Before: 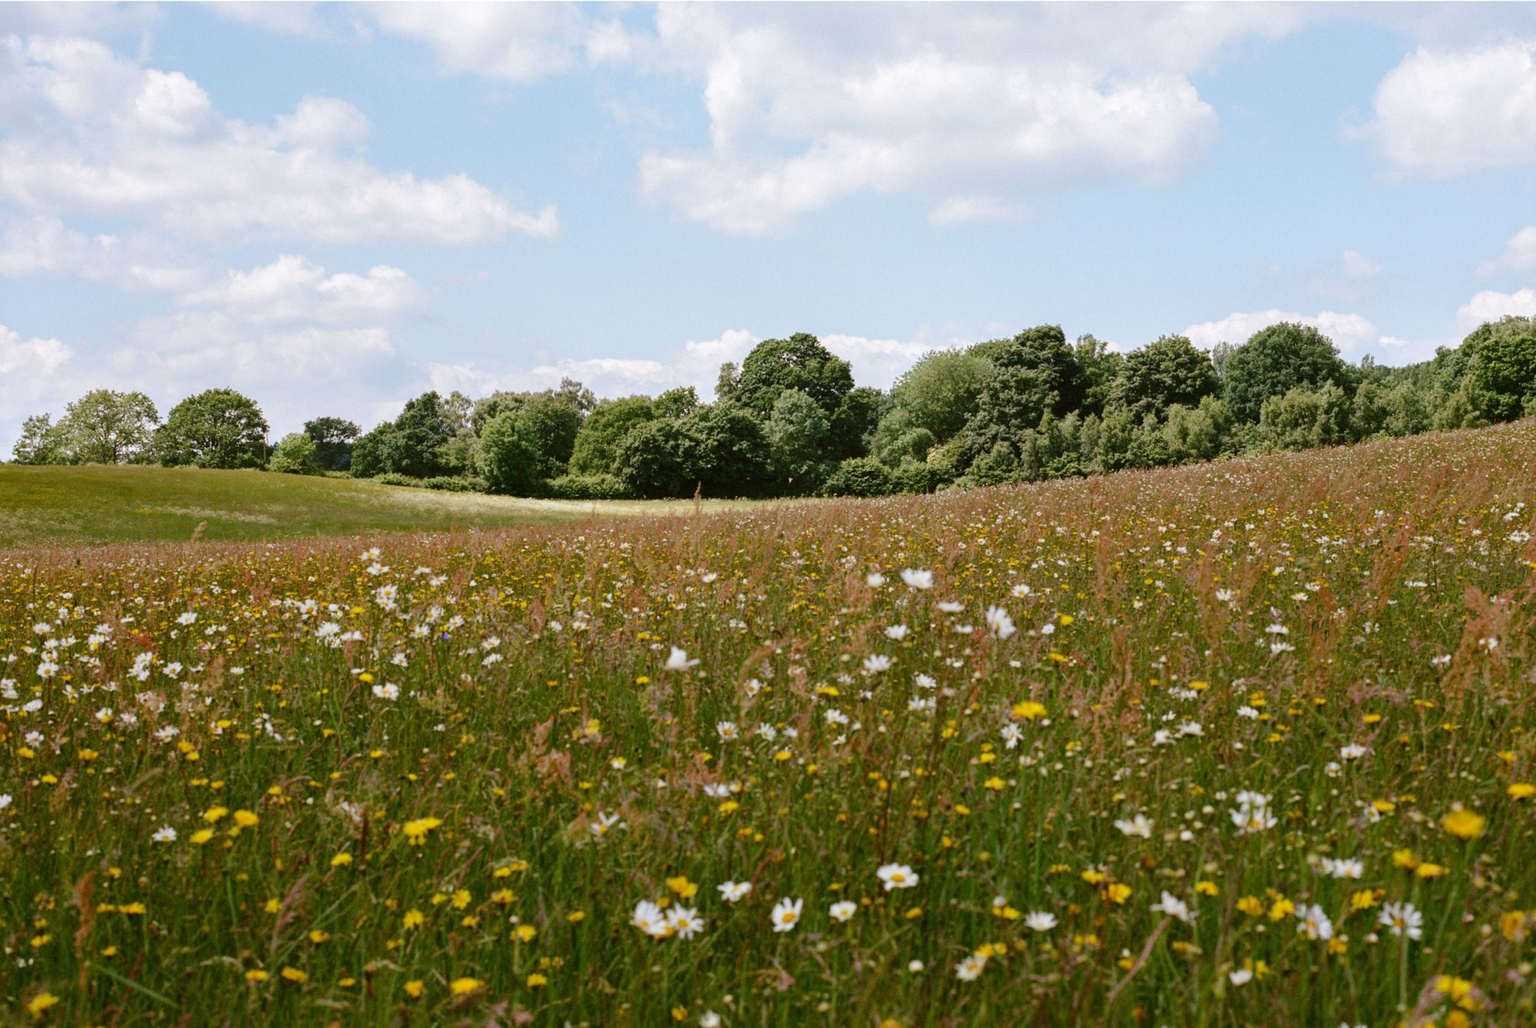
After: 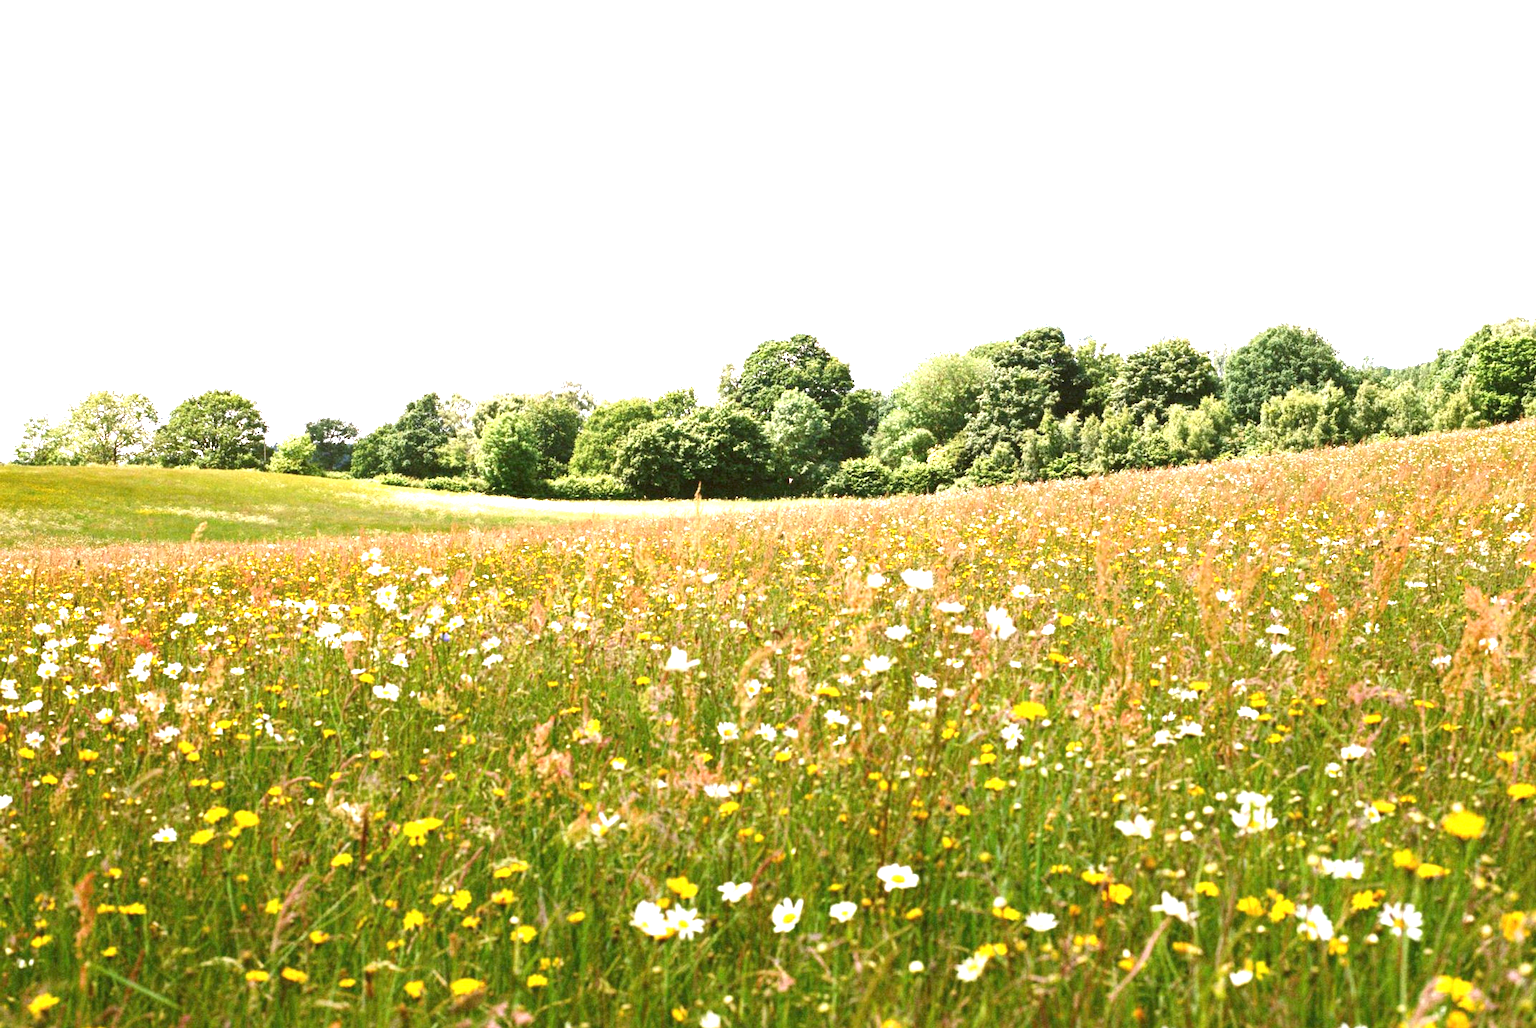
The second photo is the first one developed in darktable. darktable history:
exposure: black level correction 0, exposure 1.887 EV, compensate exposure bias true, compensate highlight preservation false
